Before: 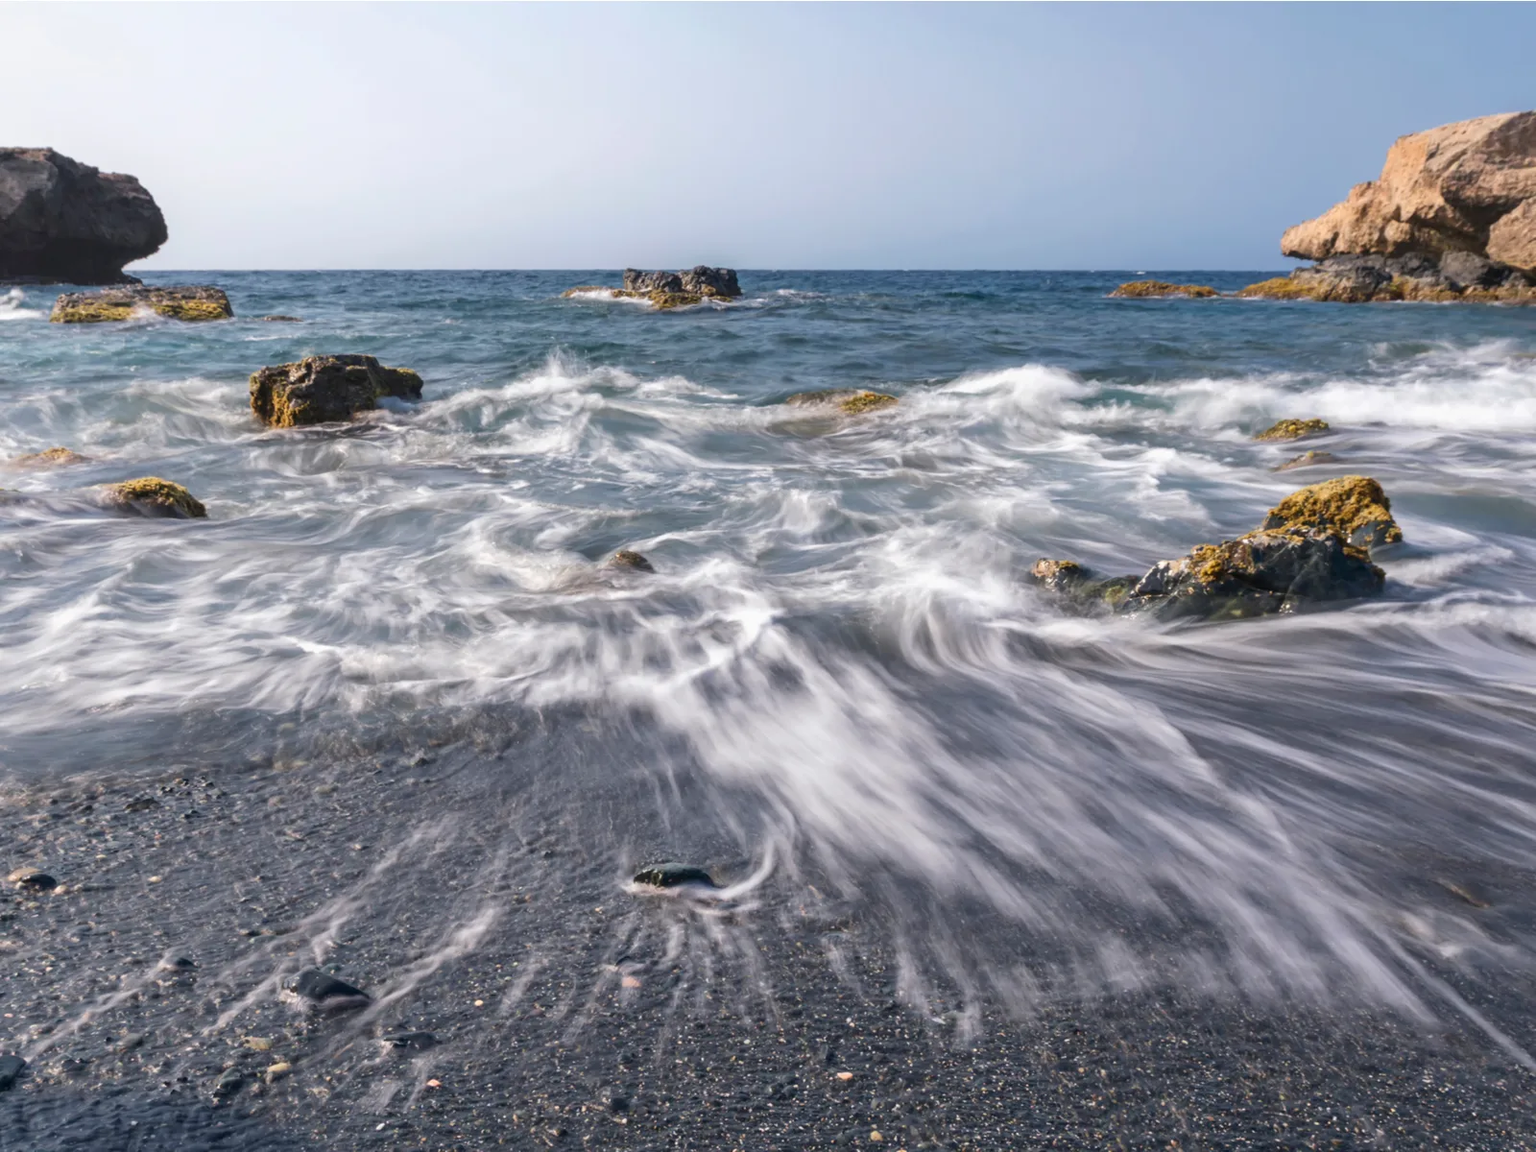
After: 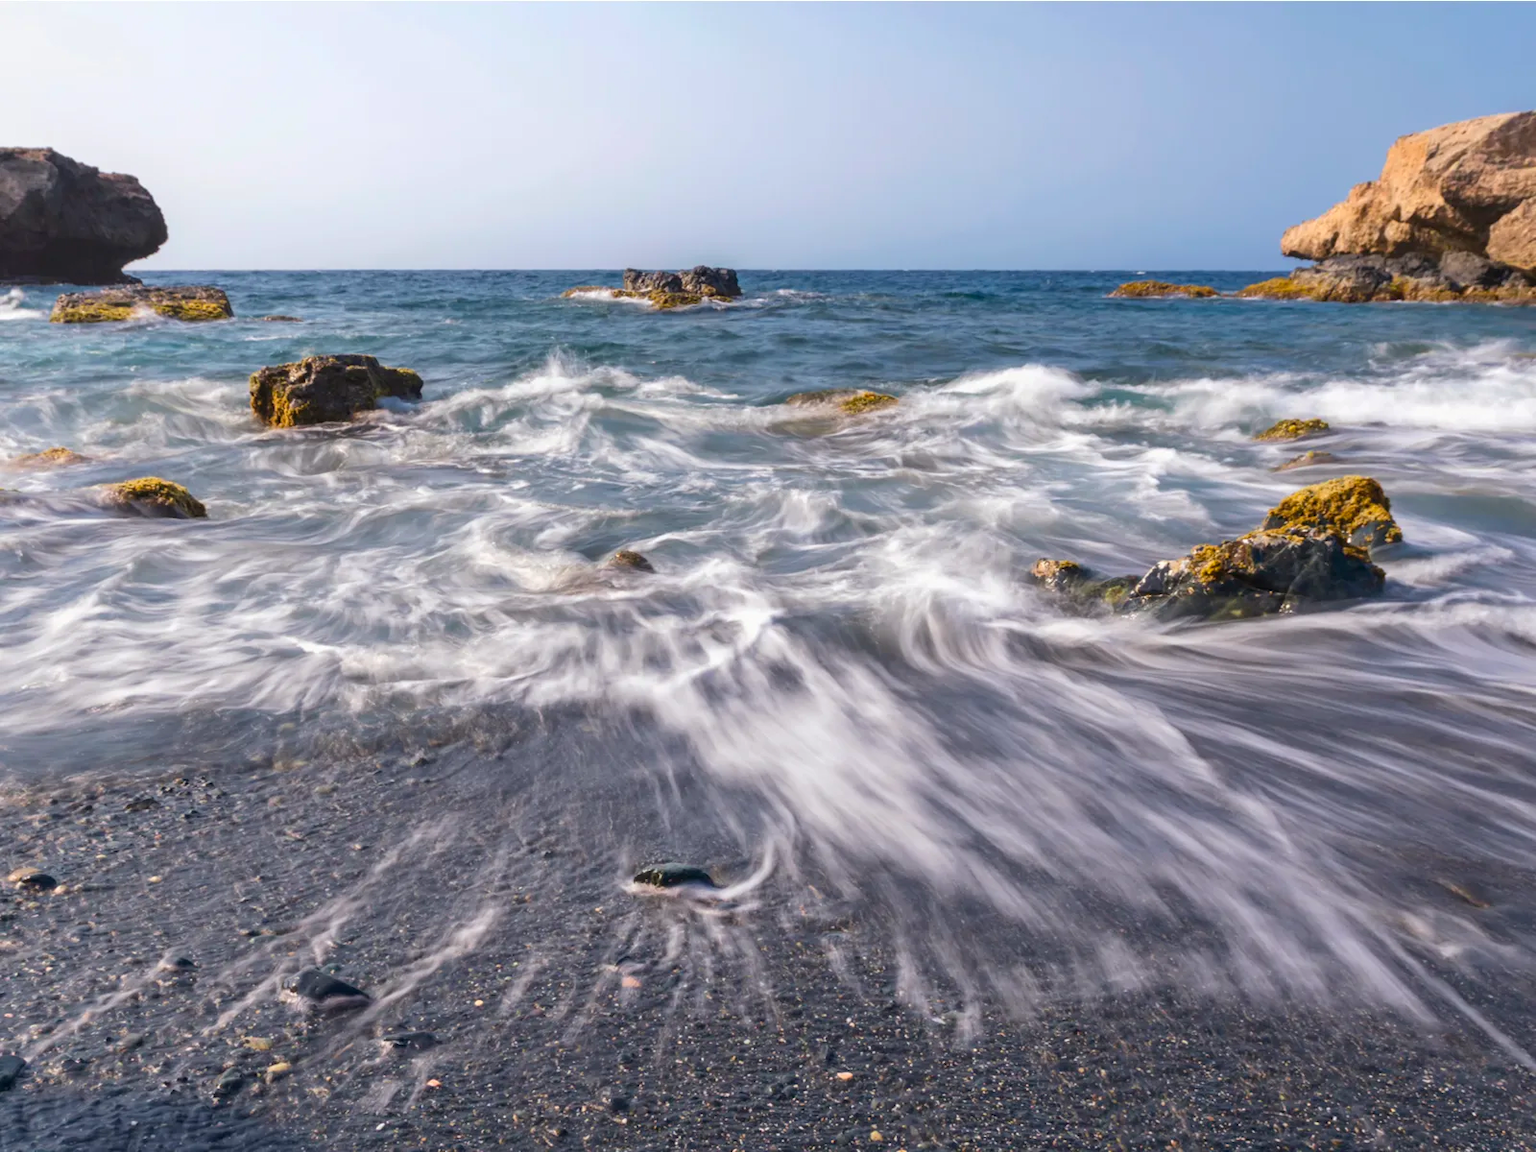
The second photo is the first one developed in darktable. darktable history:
color balance rgb: power › luminance 1.23%, power › chroma 0.425%, power › hue 35.47°, perceptual saturation grading › global saturation 0.589%, global vibrance 39.248%
